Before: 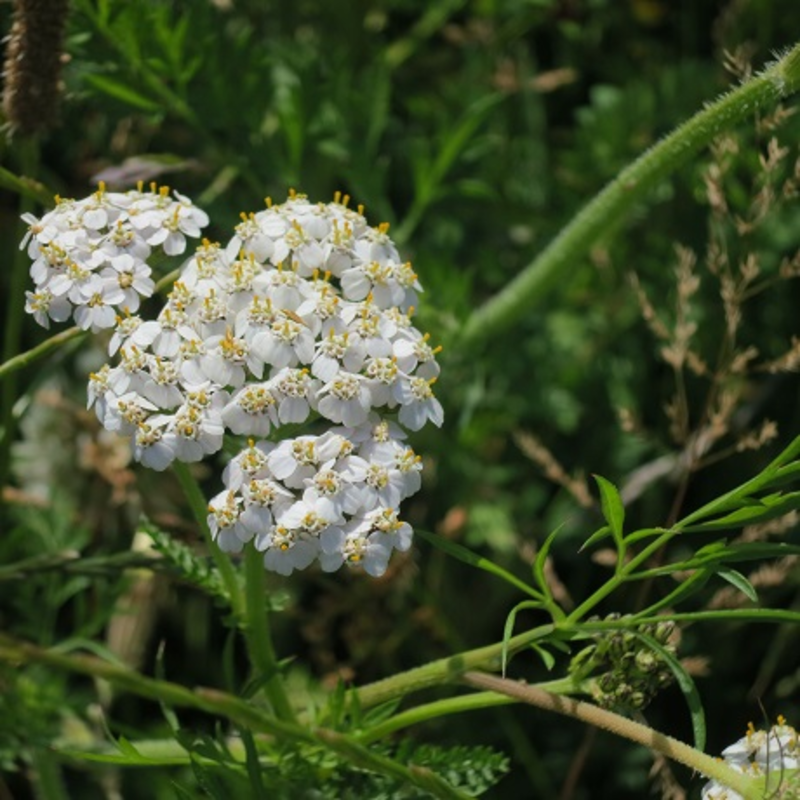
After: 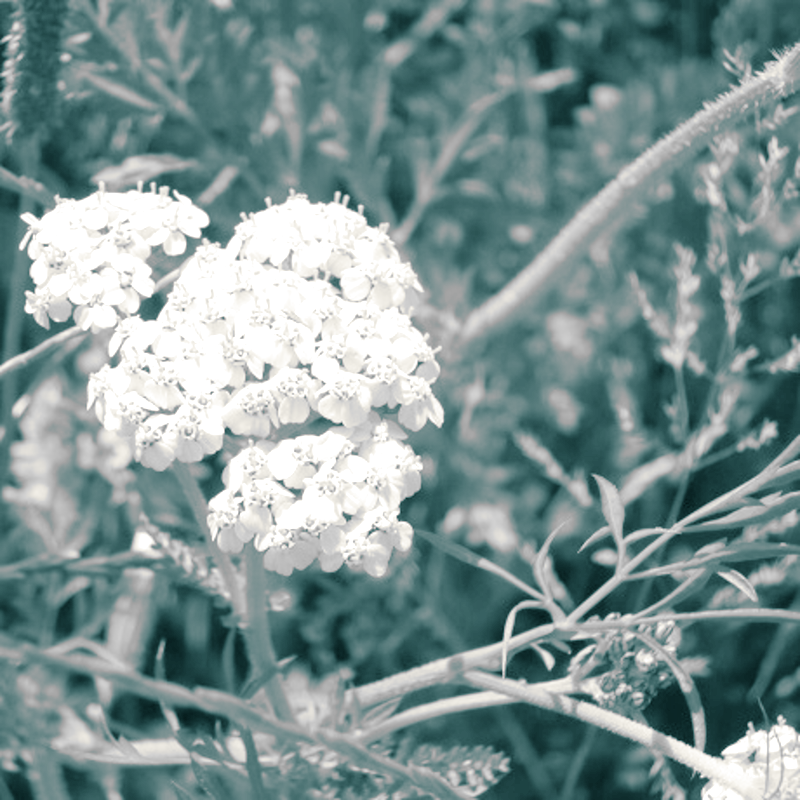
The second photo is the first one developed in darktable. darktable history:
exposure: black level correction 0, exposure 0.5 EV, compensate exposure bias true, compensate highlight preservation false
levels: levels [0.008, 0.318, 0.836]
monochrome: on, module defaults
split-toning: shadows › hue 186.43°, highlights › hue 49.29°, compress 30.29%
